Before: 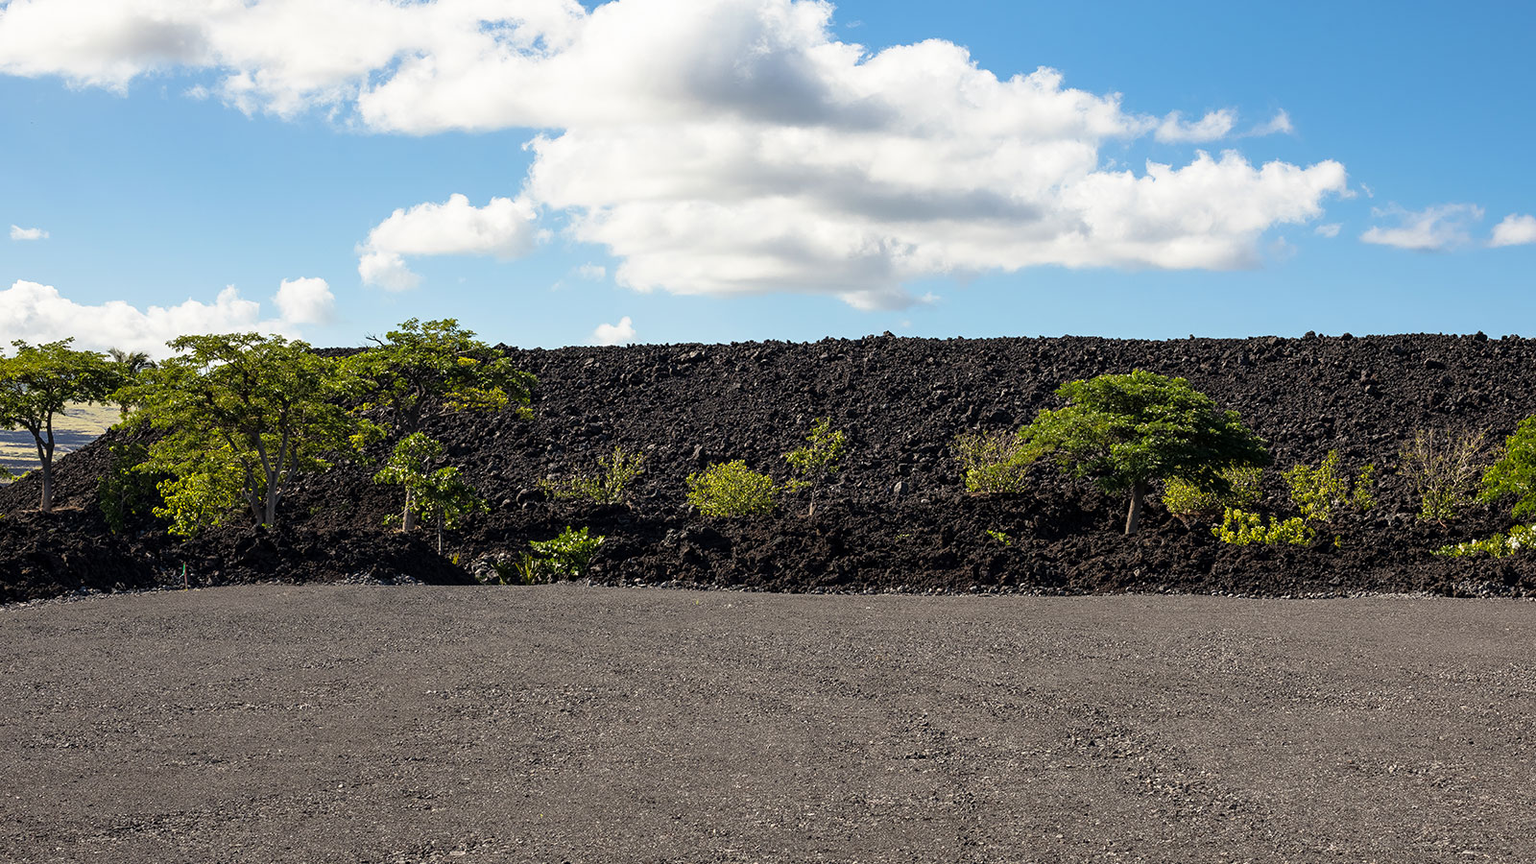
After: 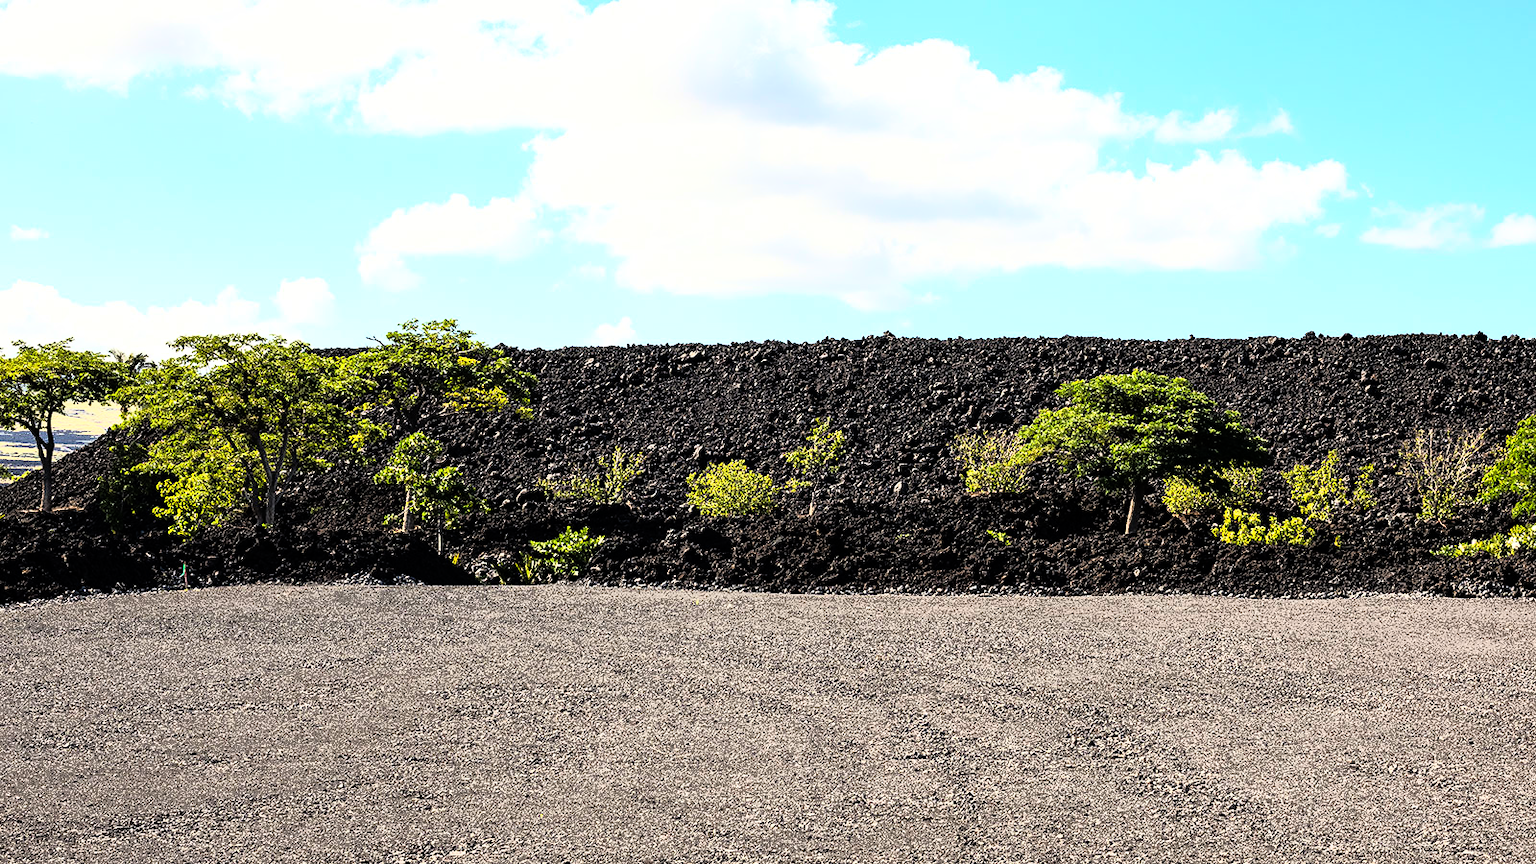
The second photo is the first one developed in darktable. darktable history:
fill light: exposure -0.73 EV, center 0.69, width 2.2
exposure: exposure 0.217 EV, compensate highlight preservation false
rgb curve: curves: ch0 [(0, 0) (0.21, 0.15) (0.24, 0.21) (0.5, 0.75) (0.75, 0.96) (0.89, 0.99) (1, 1)]; ch1 [(0, 0.02) (0.21, 0.13) (0.25, 0.2) (0.5, 0.67) (0.75, 0.9) (0.89, 0.97) (1, 1)]; ch2 [(0, 0.02) (0.21, 0.13) (0.25, 0.2) (0.5, 0.67) (0.75, 0.9) (0.89, 0.97) (1, 1)], compensate middle gray true
